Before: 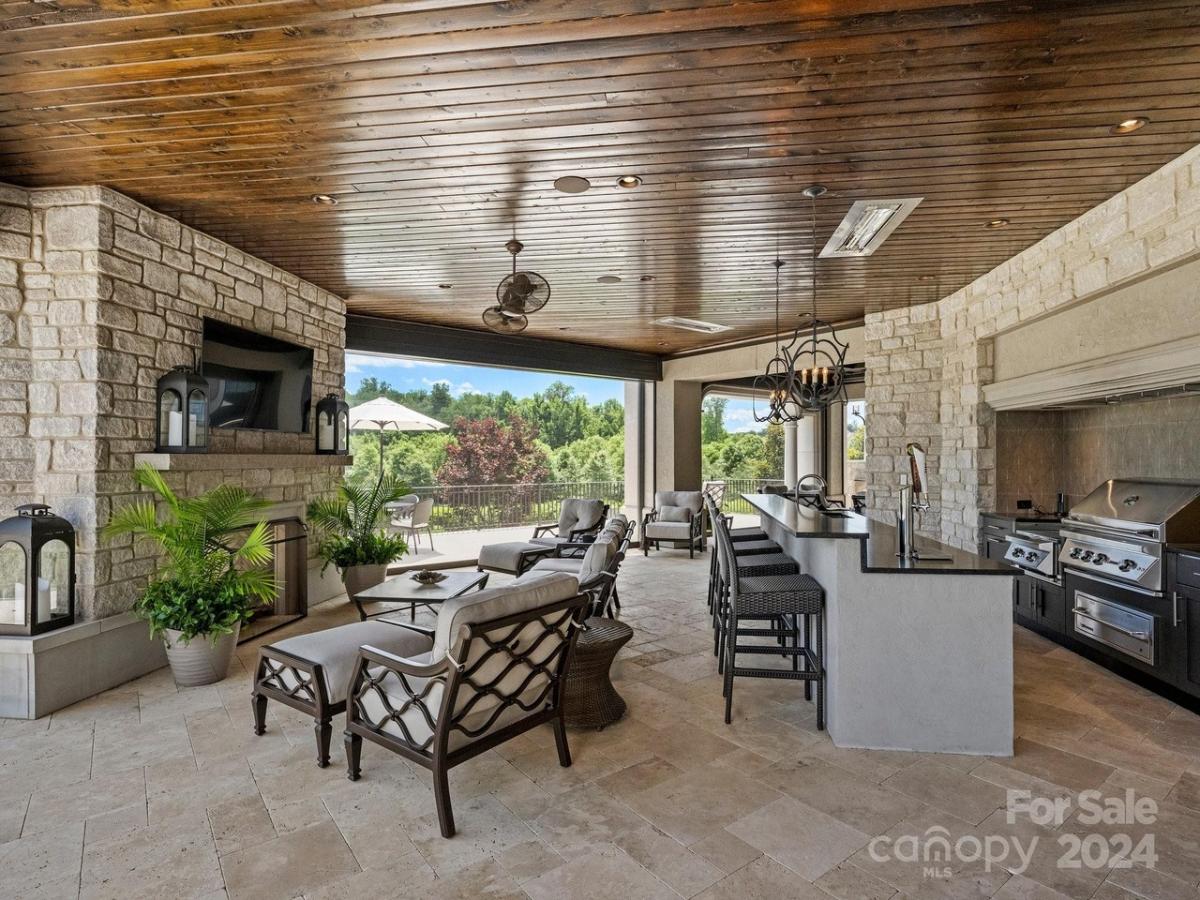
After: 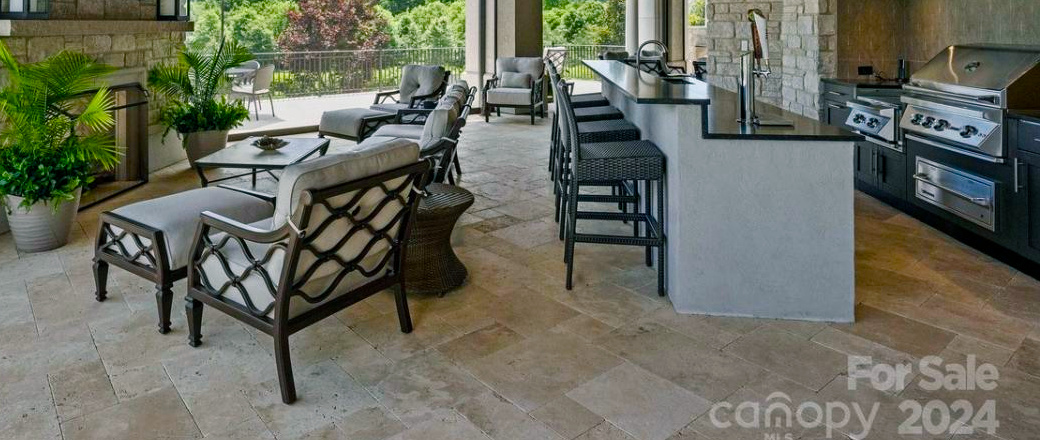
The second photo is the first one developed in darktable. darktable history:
crop and rotate: left 13.273%, top 48.258%, bottom 2.777%
color balance rgb: power › luminance -7.864%, power › chroma 1.108%, power › hue 215.54°, linear chroma grading › global chroma 9.037%, perceptual saturation grading › global saturation 27.656%, perceptual saturation grading › highlights -25.586%, perceptual saturation grading › mid-tones 25.198%, perceptual saturation grading › shadows 49.925%
